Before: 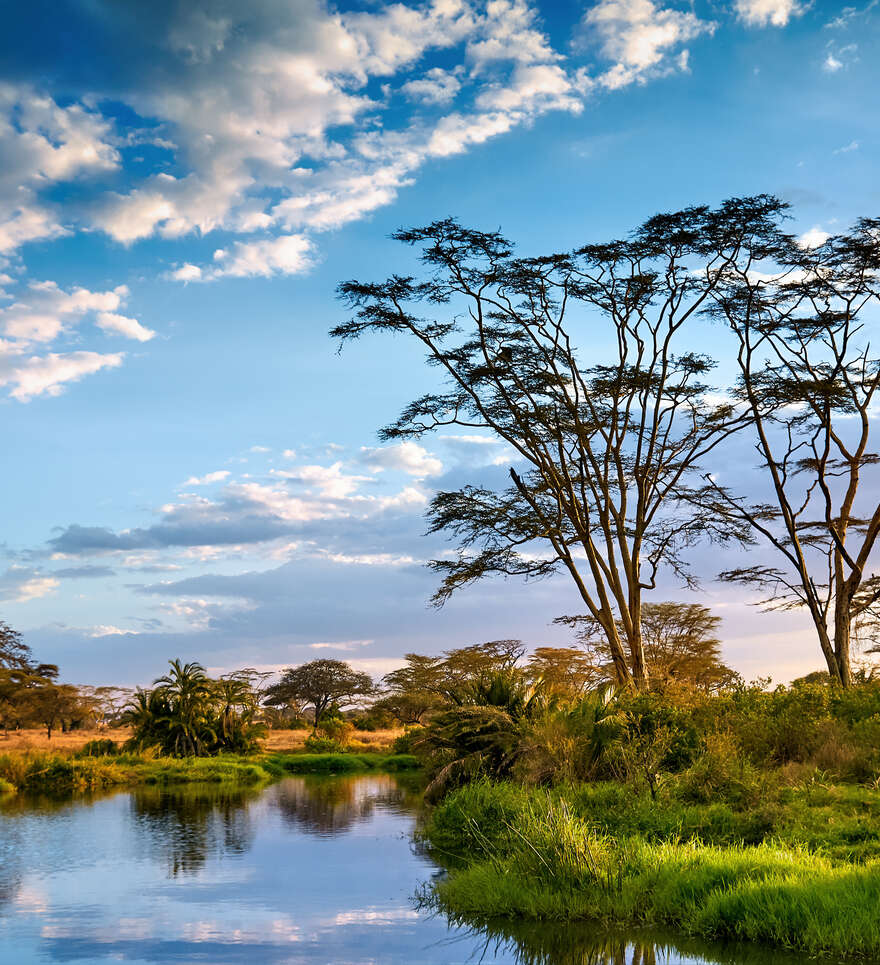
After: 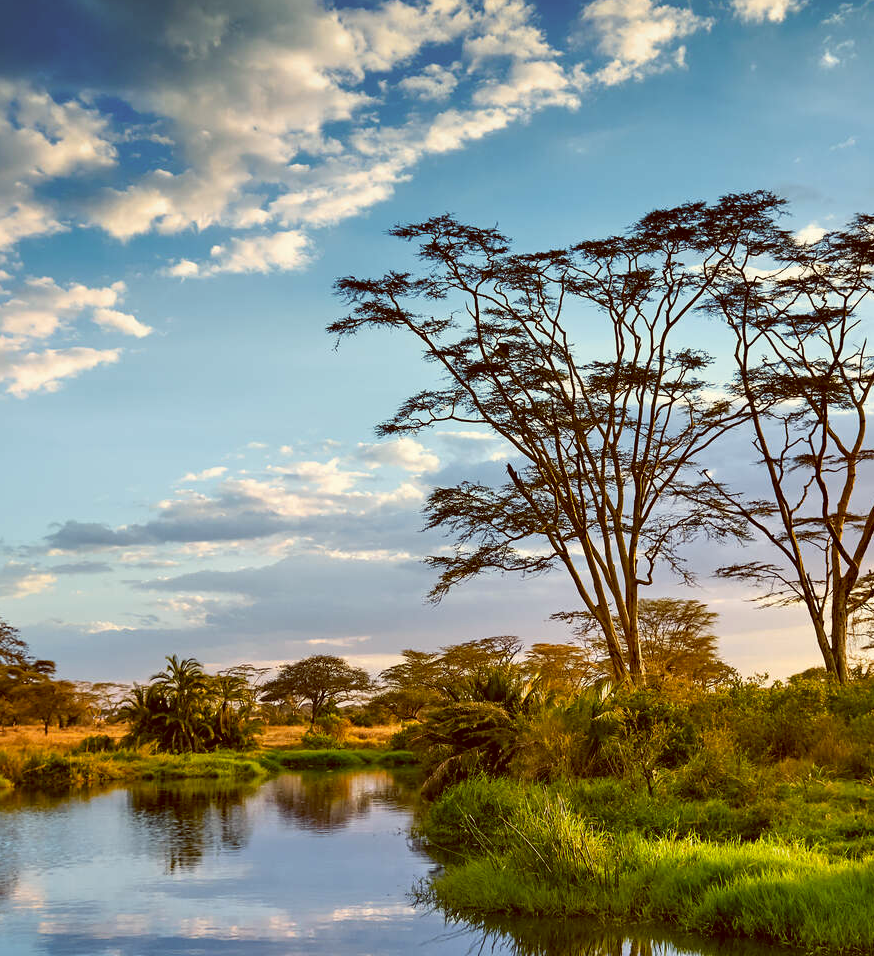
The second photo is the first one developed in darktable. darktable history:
color balance: lift [1.001, 1.007, 1, 0.993], gamma [1.023, 1.026, 1.01, 0.974], gain [0.964, 1.059, 1.073, 0.927]
crop: left 0.434%, top 0.485%, right 0.244%, bottom 0.386%
